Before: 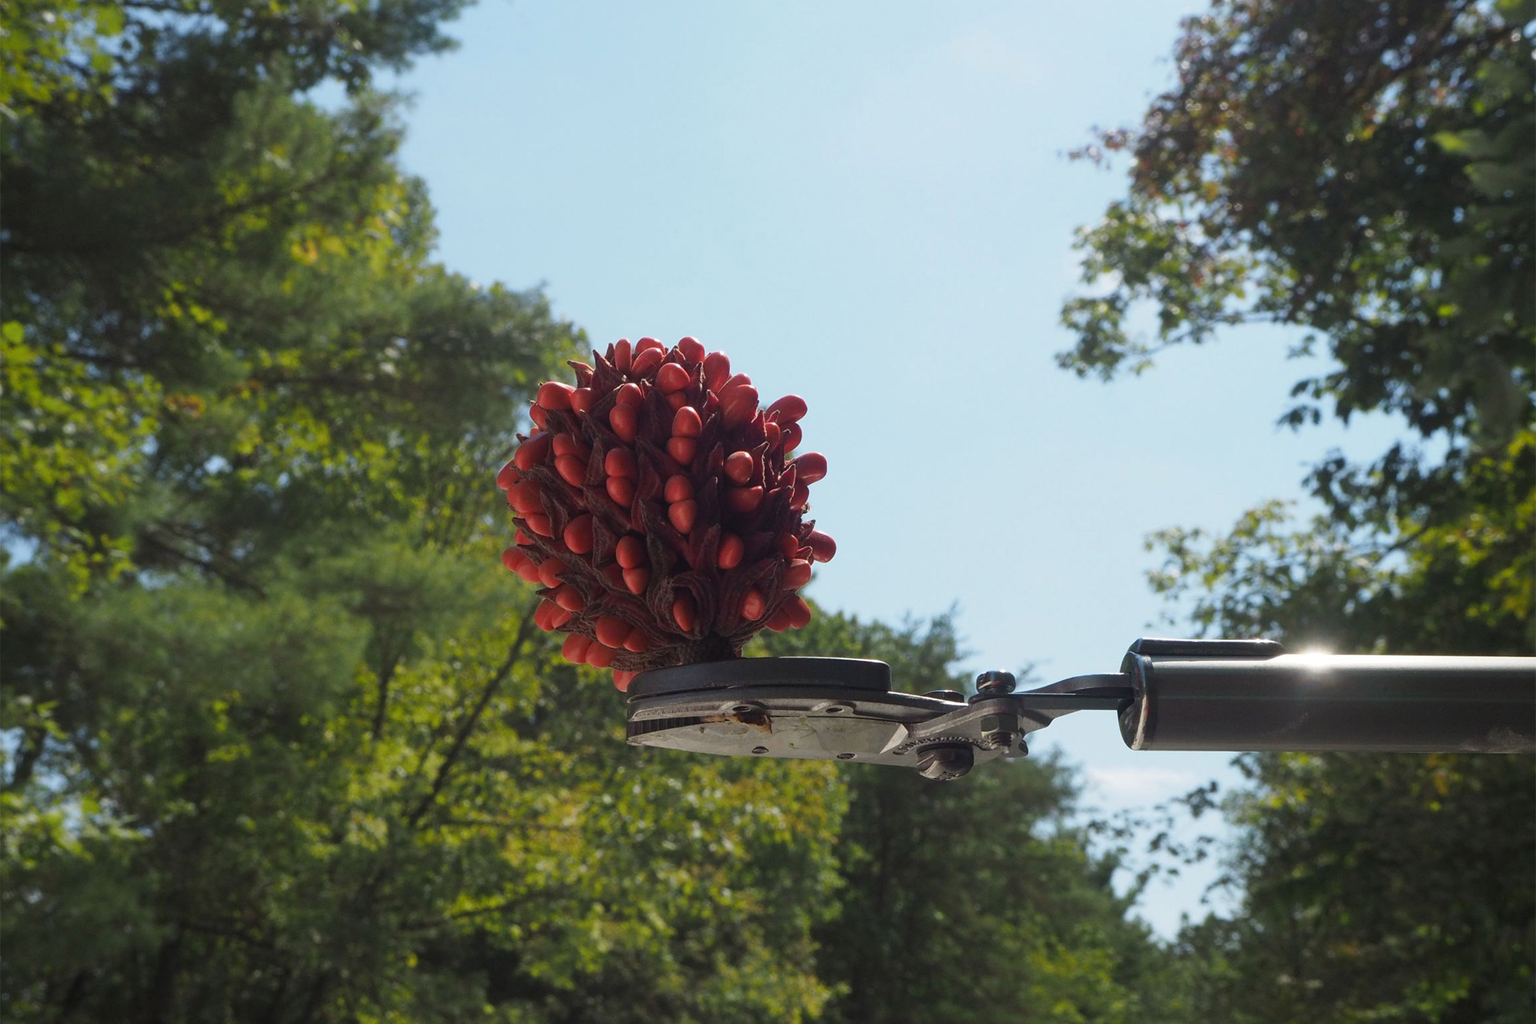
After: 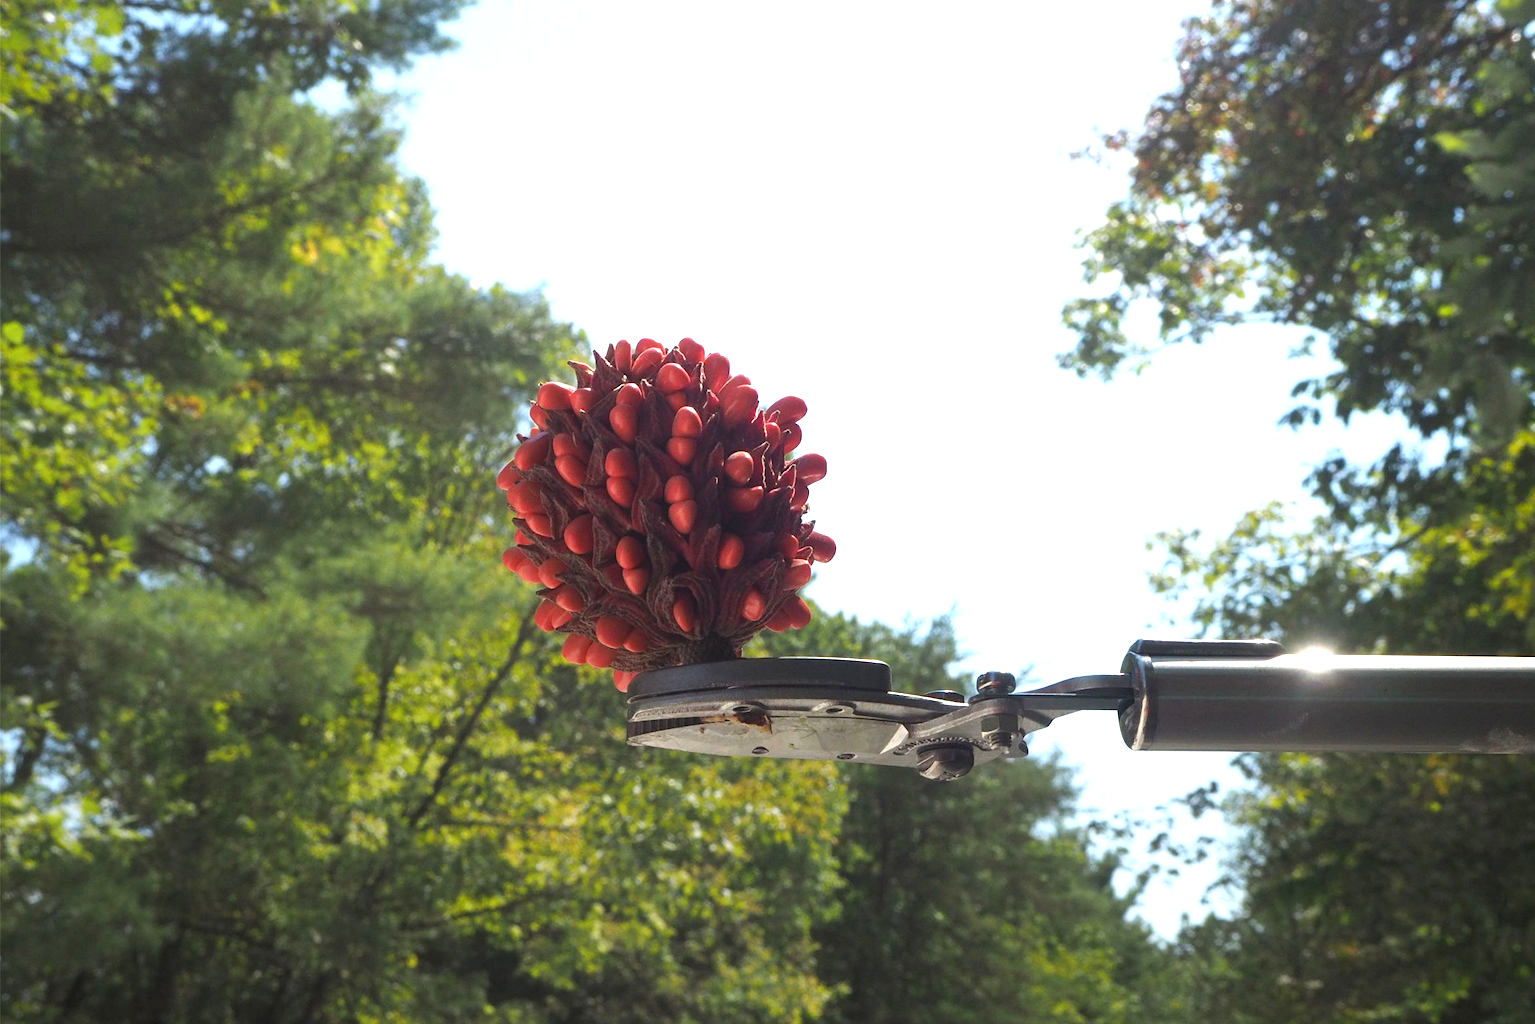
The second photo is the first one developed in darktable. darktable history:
graduated density: rotation -180°, offset 24.95
exposure: black level correction 0, exposure 1.1 EV, compensate exposure bias true, compensate highlight preservation false
